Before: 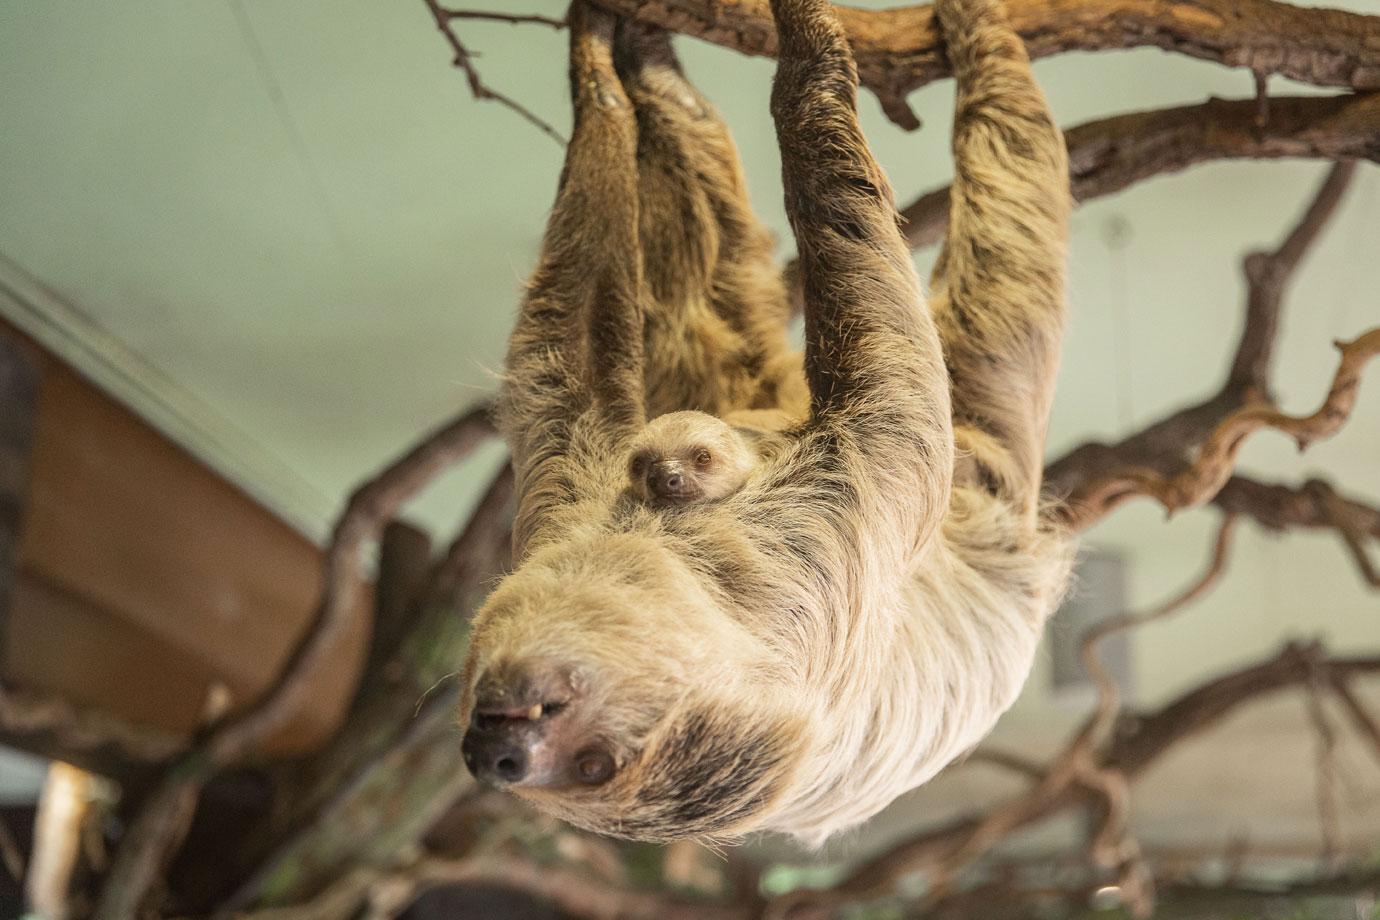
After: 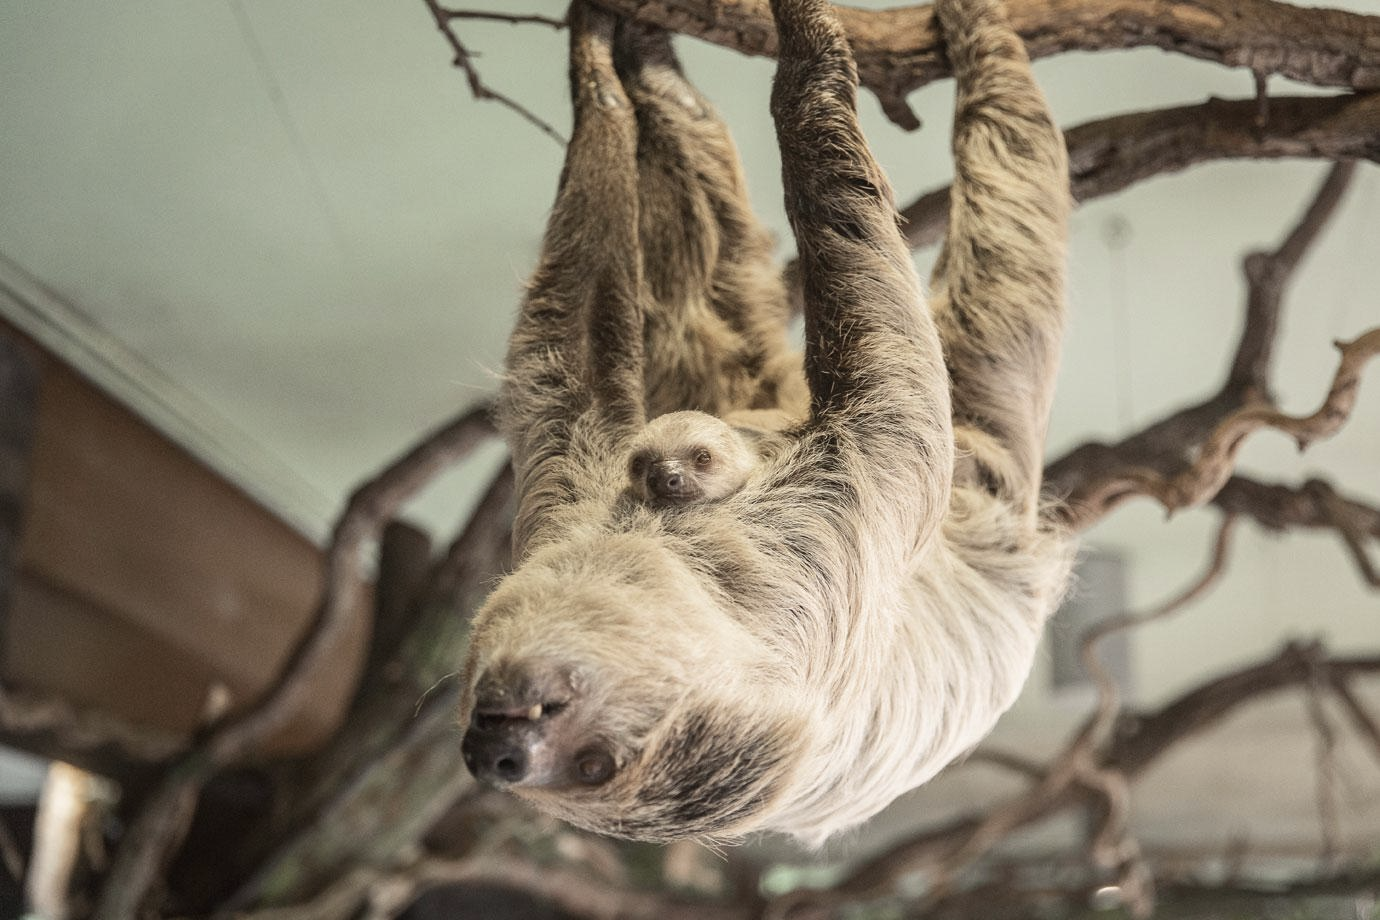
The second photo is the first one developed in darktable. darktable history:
contrast brightness saturation: contrast 0.096, saturation -0.38
